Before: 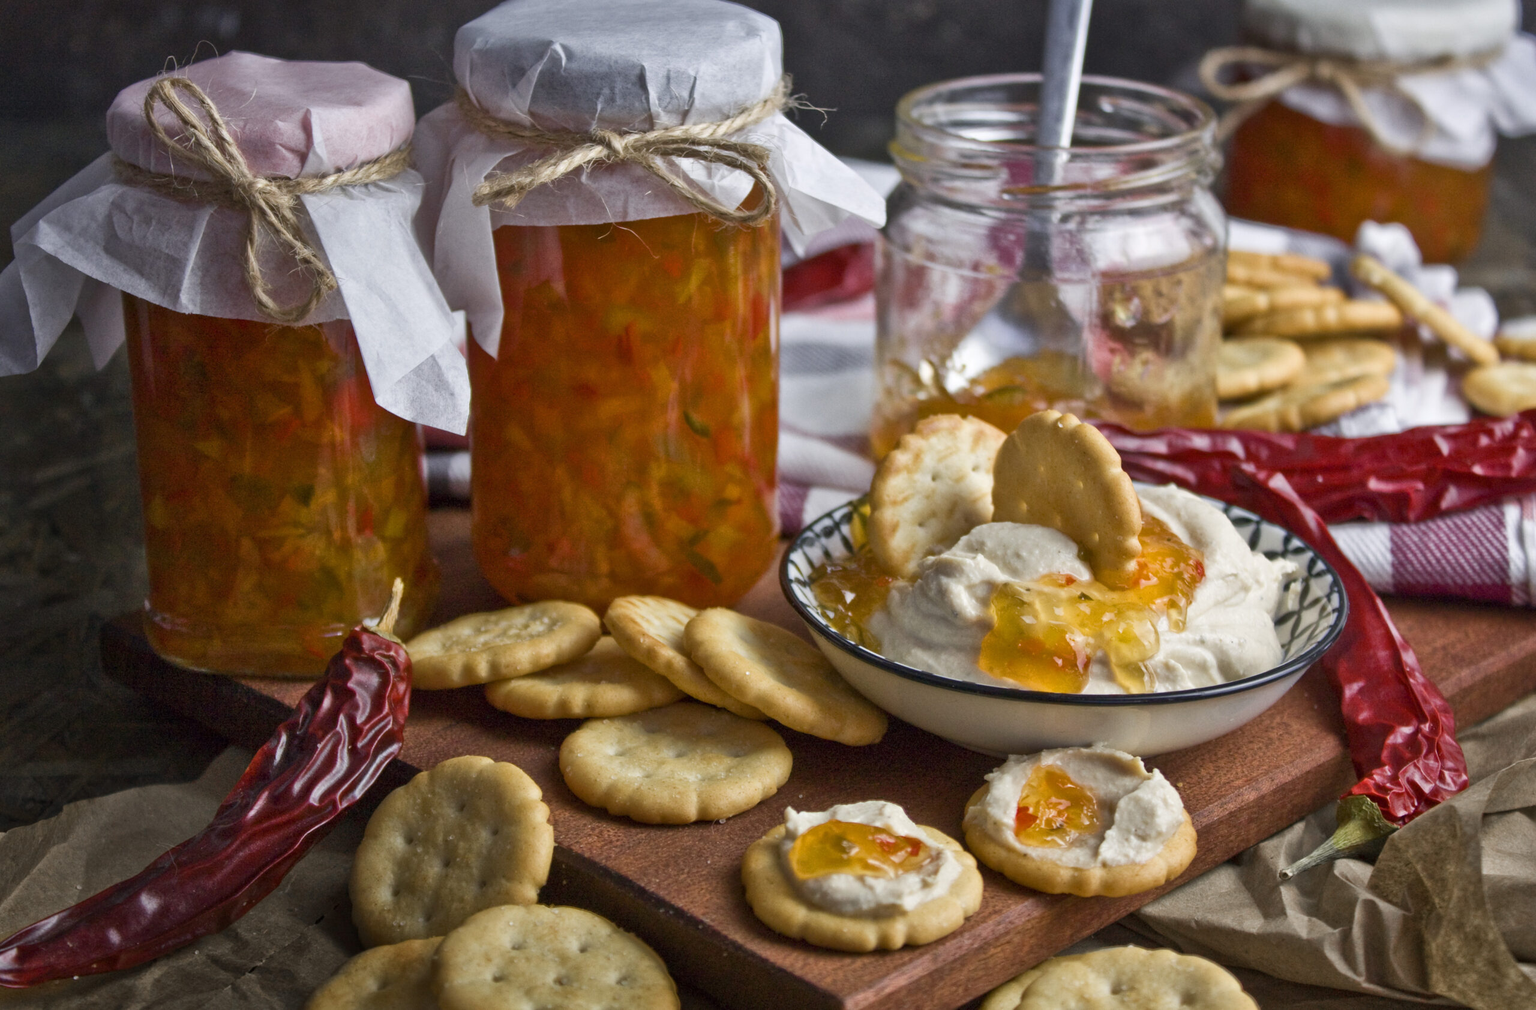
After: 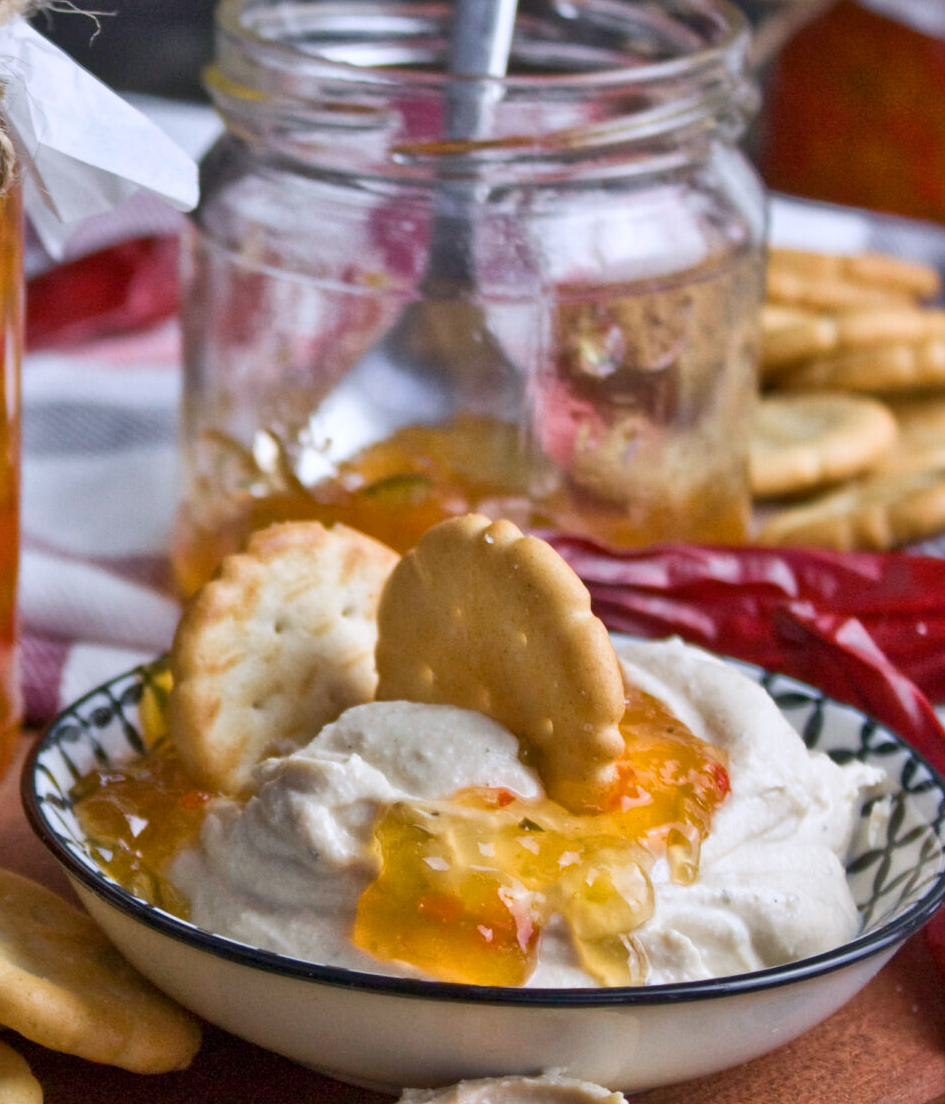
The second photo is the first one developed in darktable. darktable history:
crop and rotate: left 49.936%, top 10.094%, right 13.136%, bottom 24.256%
color calibration: illuminant as shot in camera, x 0.358, y 0.373, temperature 4628.91 K
